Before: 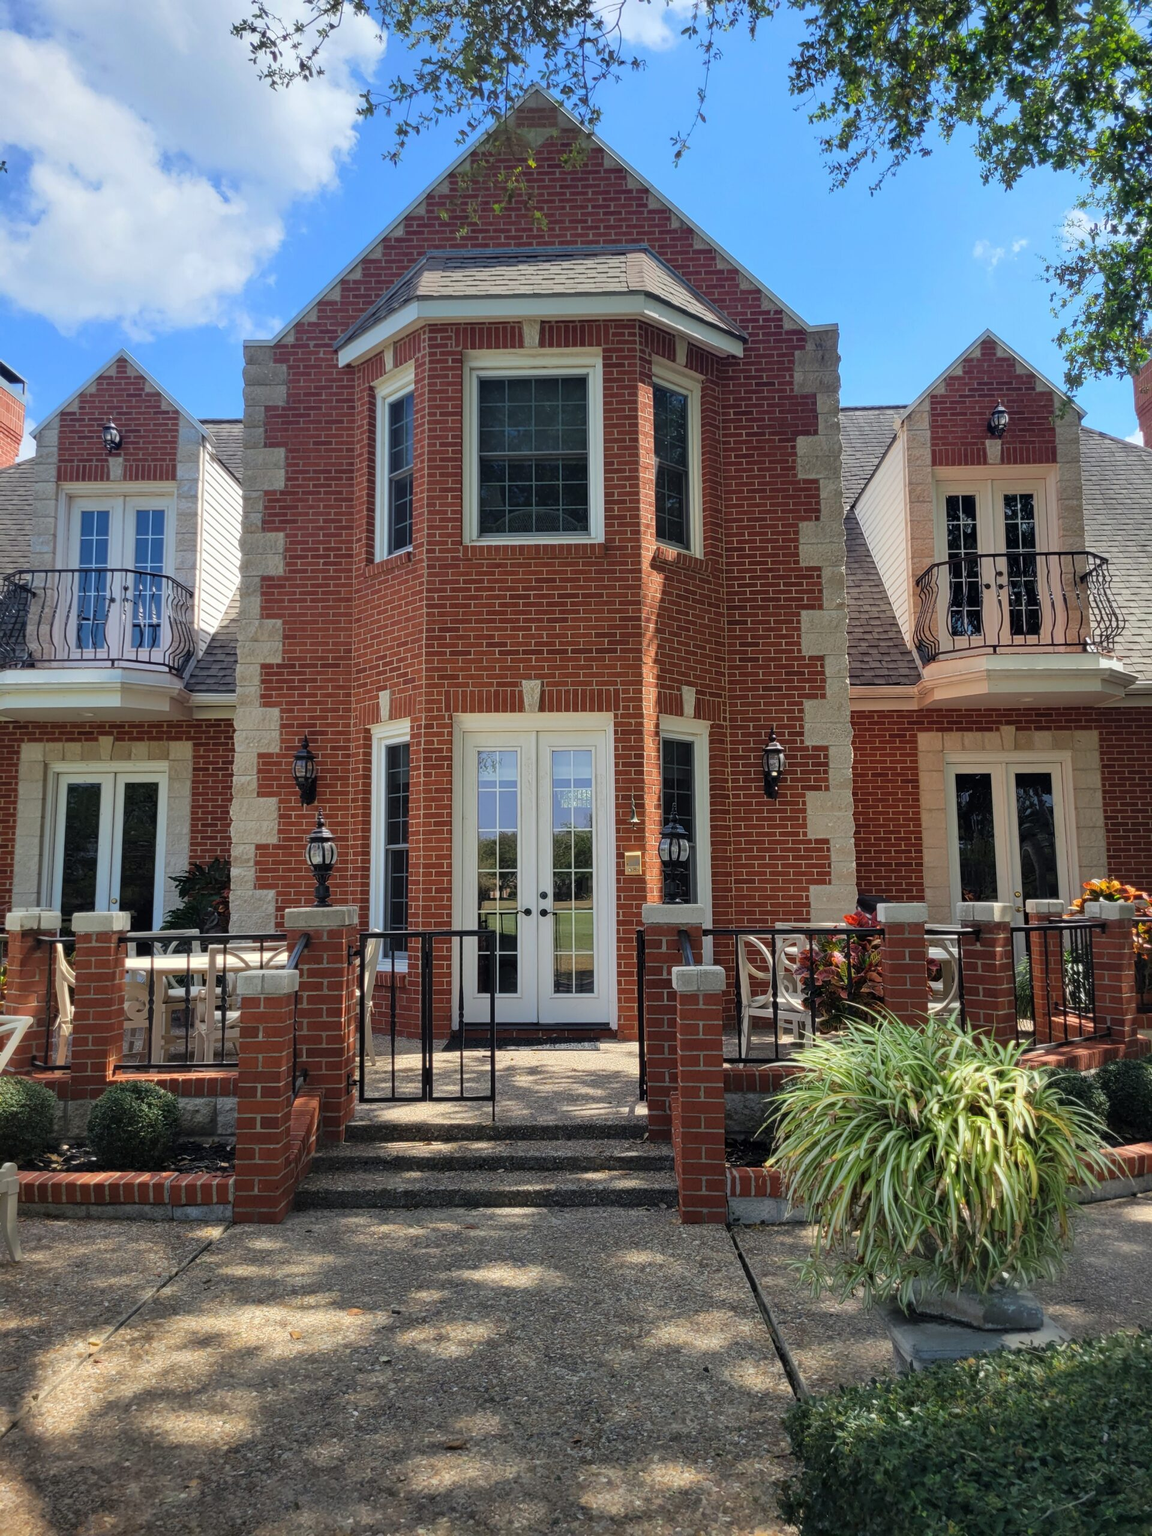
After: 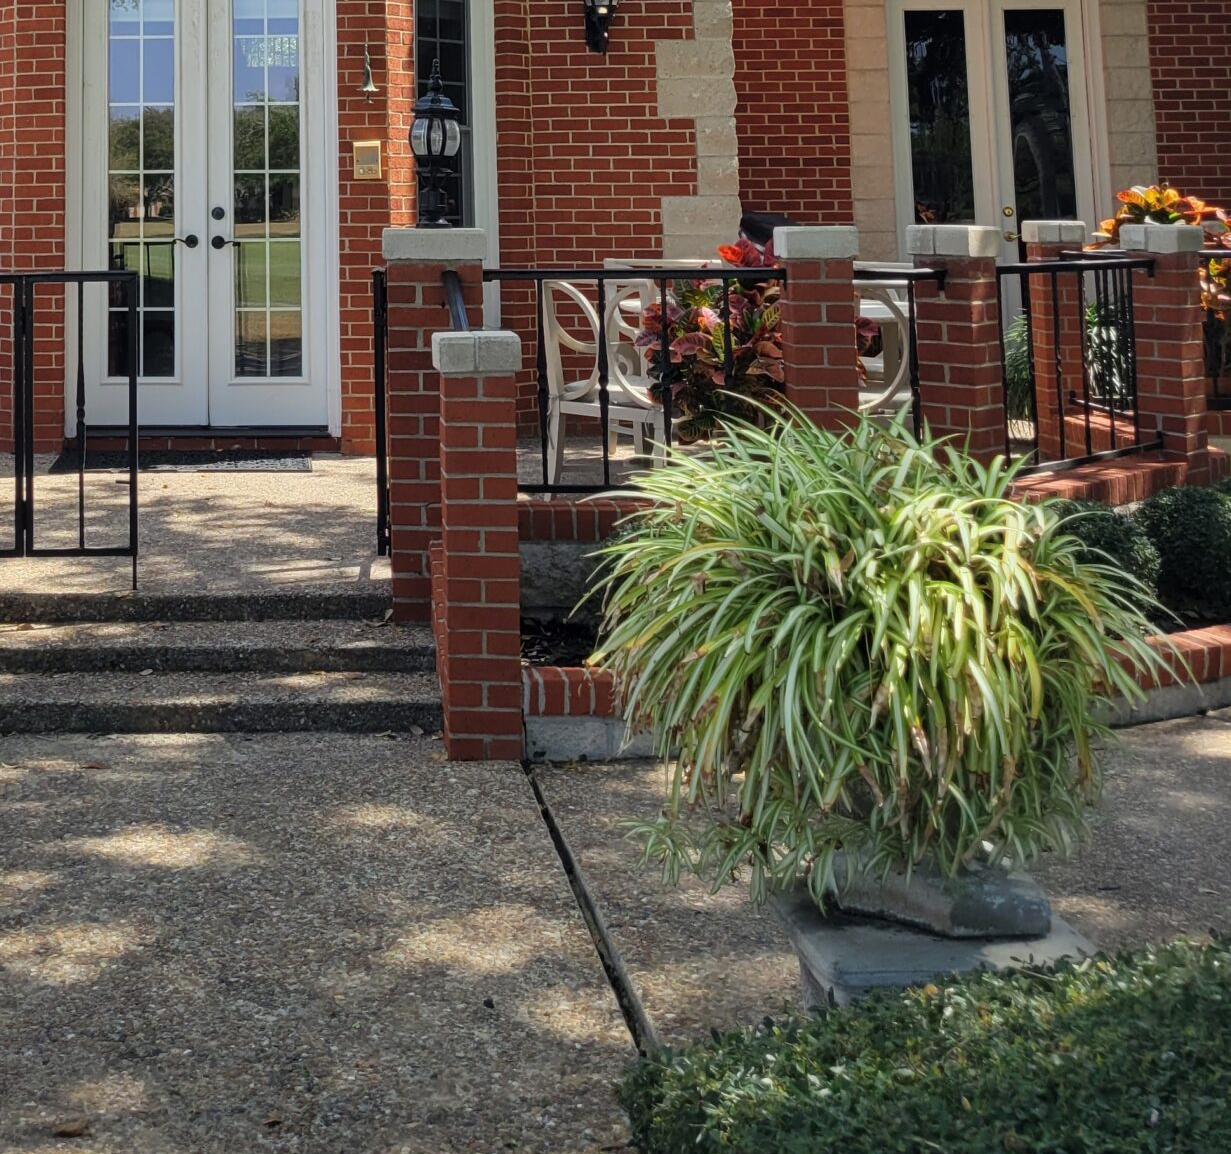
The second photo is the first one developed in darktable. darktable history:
crop and rotate: left 35.876%, top 49.966%, bottom 4.94%
